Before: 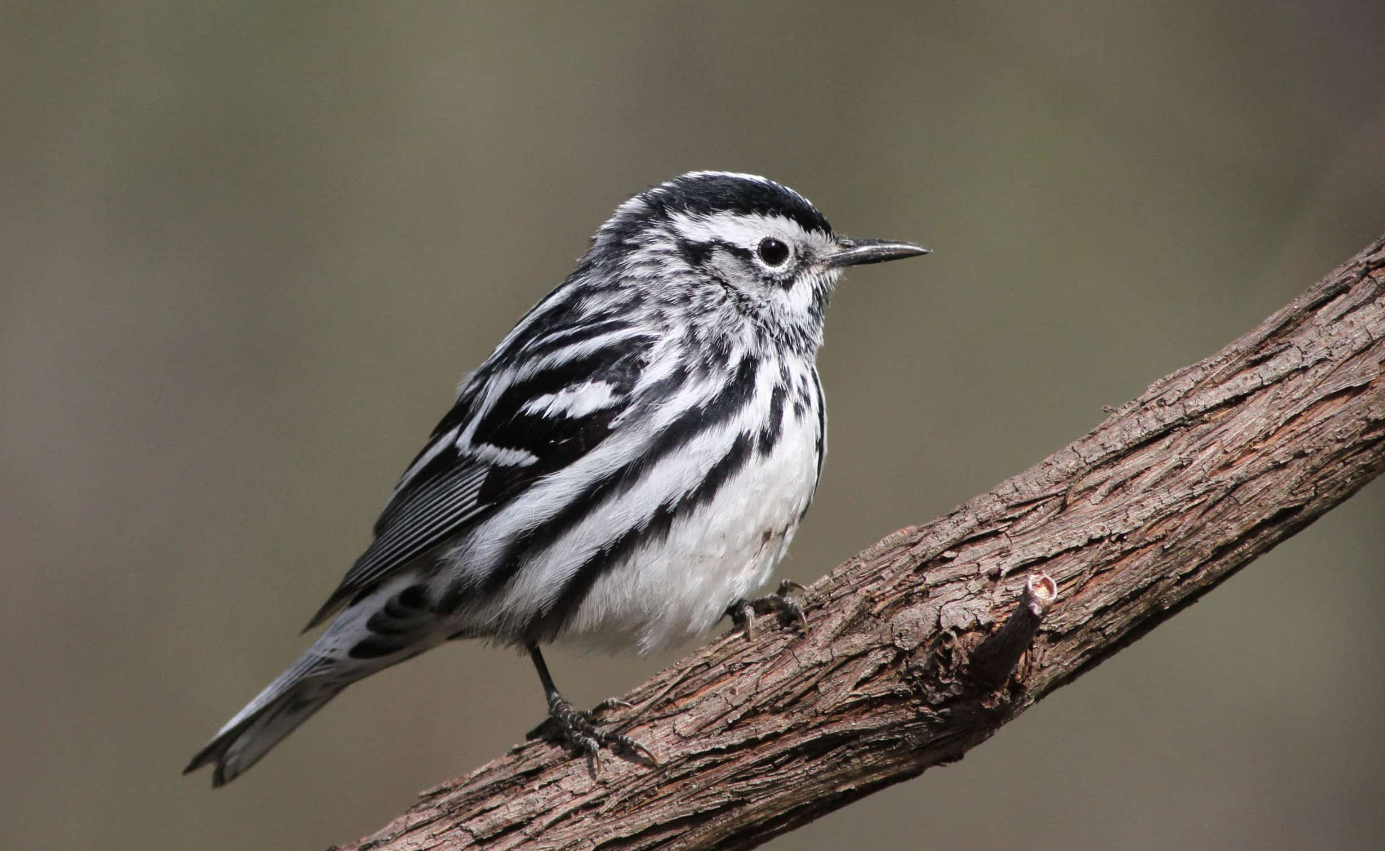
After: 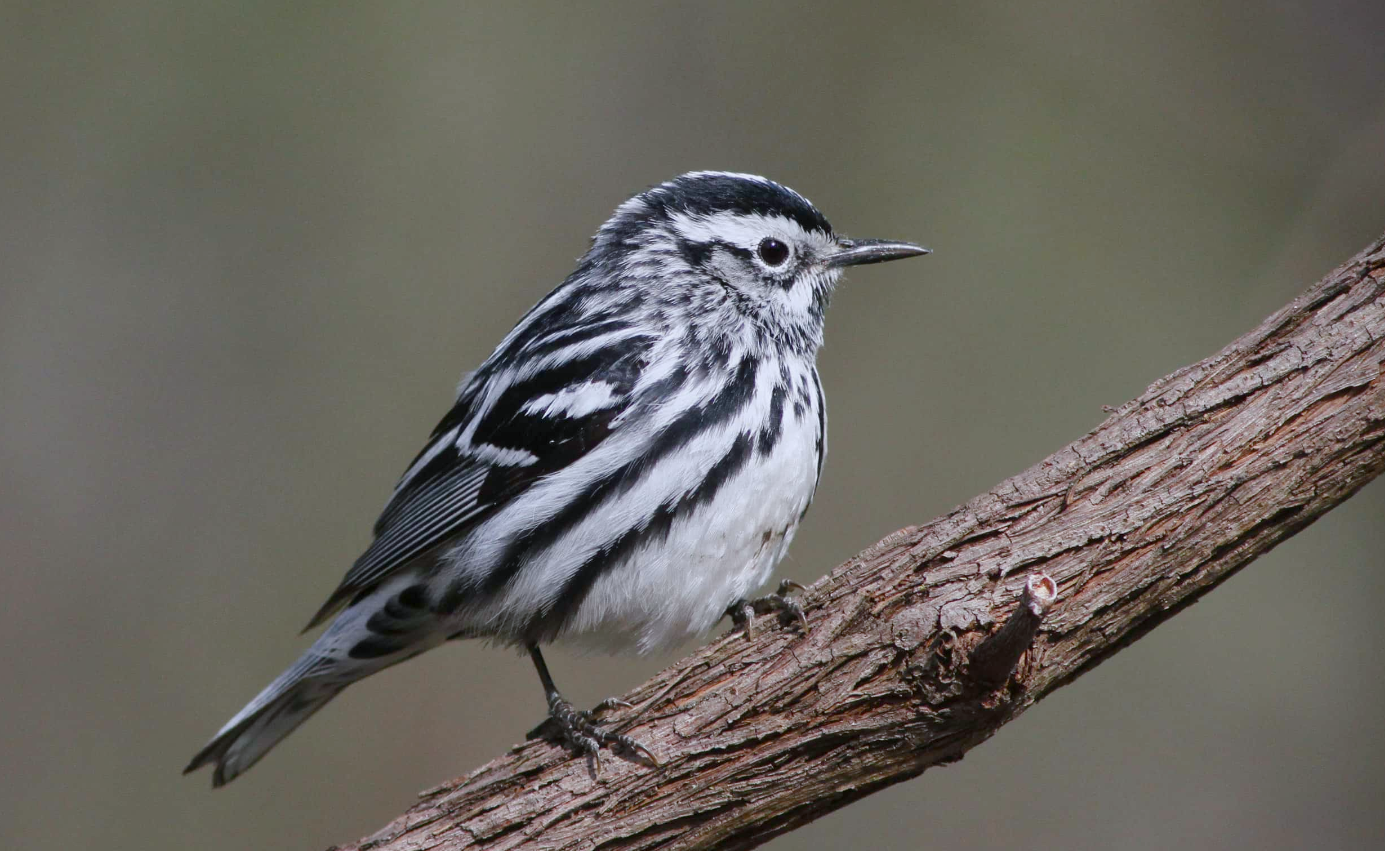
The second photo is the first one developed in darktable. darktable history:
white balance: red 0.954, blue 1.079
color balance rgb: shadows lift › chroma 1%, shadows lift › hue 113°, highlights gain › chroma 0.2%, highlights gain › hue 333°, perceptual saturation grading › global saturation 20%, perceptual saturation grading › highlights -50%, perceptual saturation grading › shadows 25%, contrast -10%
color contrast: green-magenta contrast 0.96
